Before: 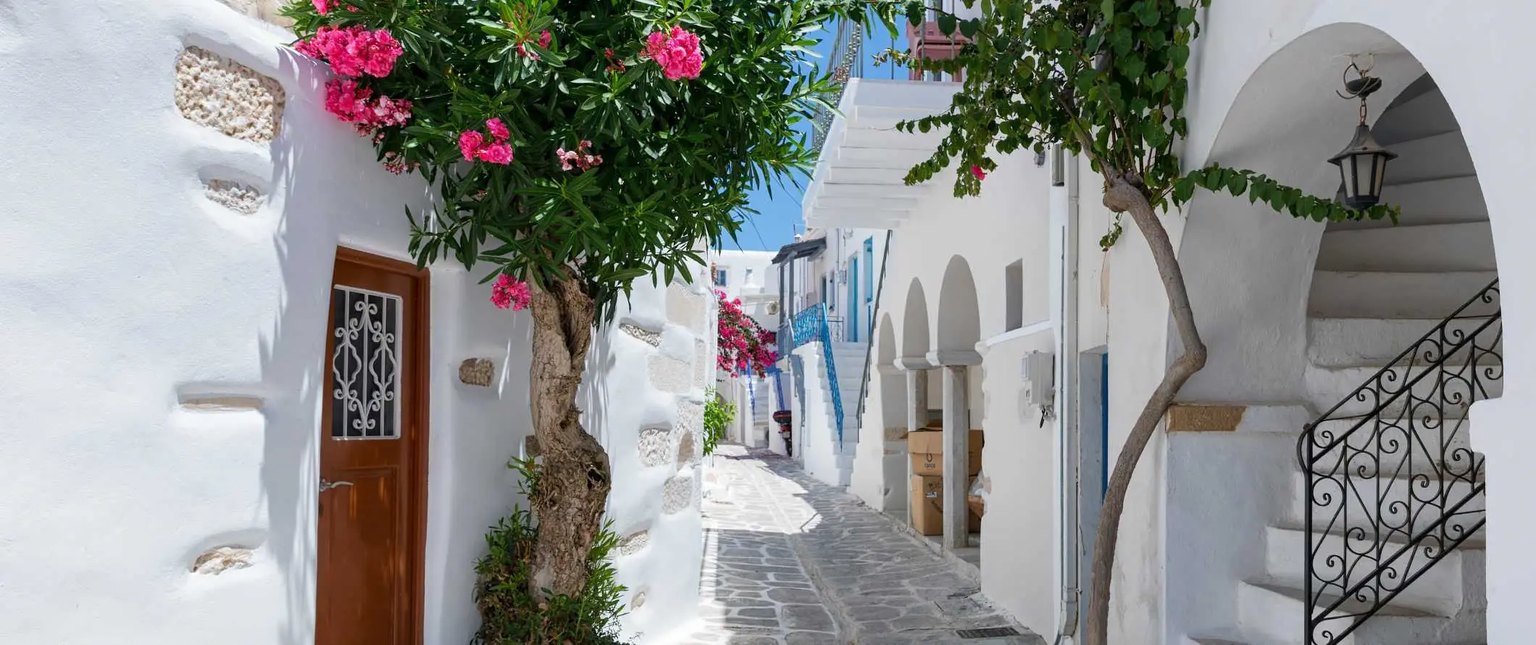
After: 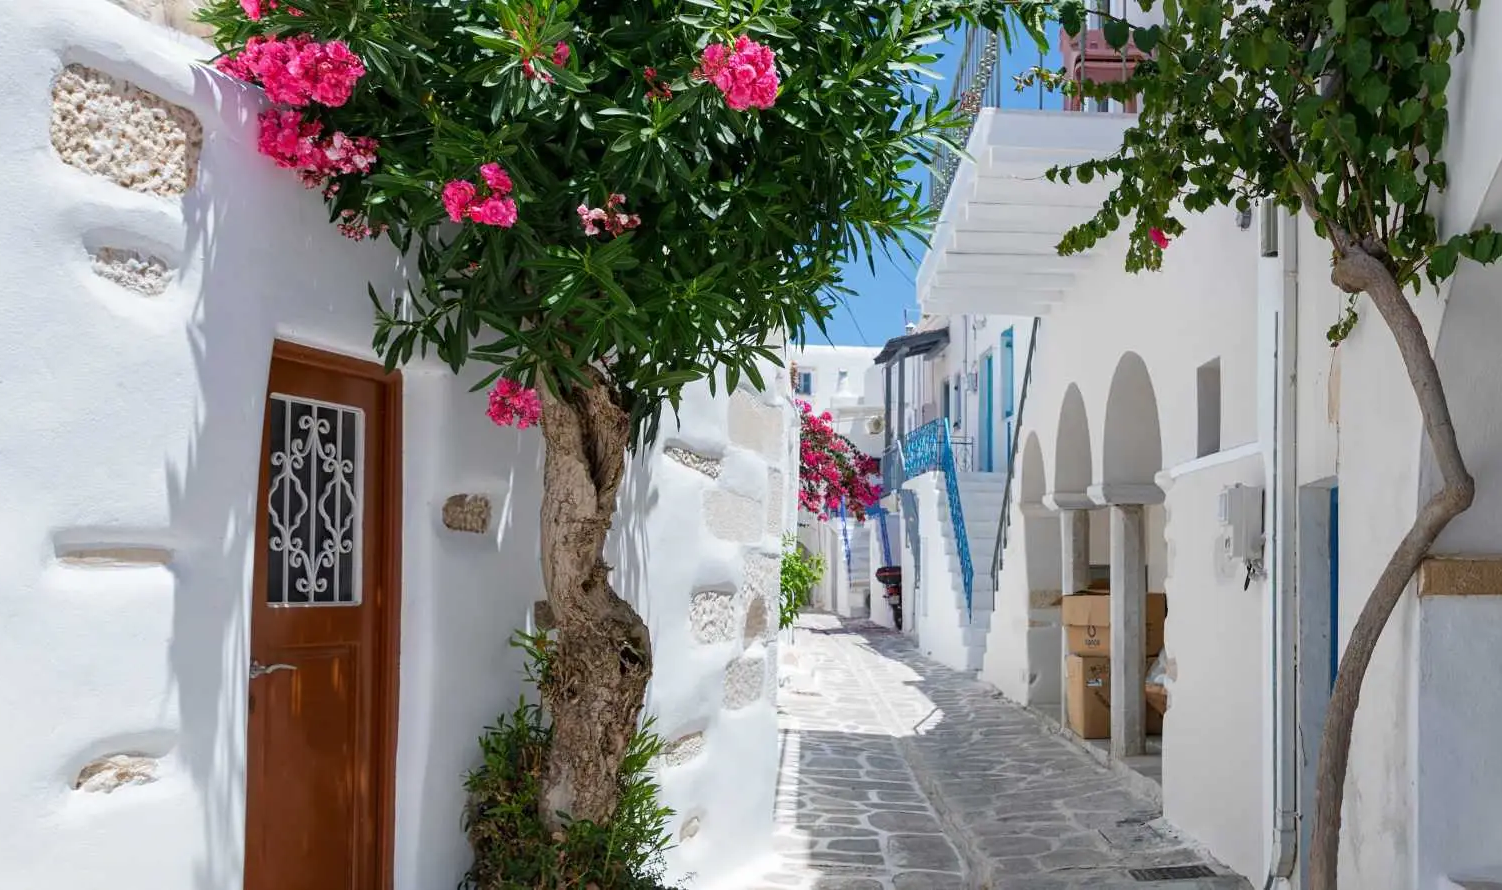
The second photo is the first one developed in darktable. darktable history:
crop and rotate: left 9.032%, right 20.1%
